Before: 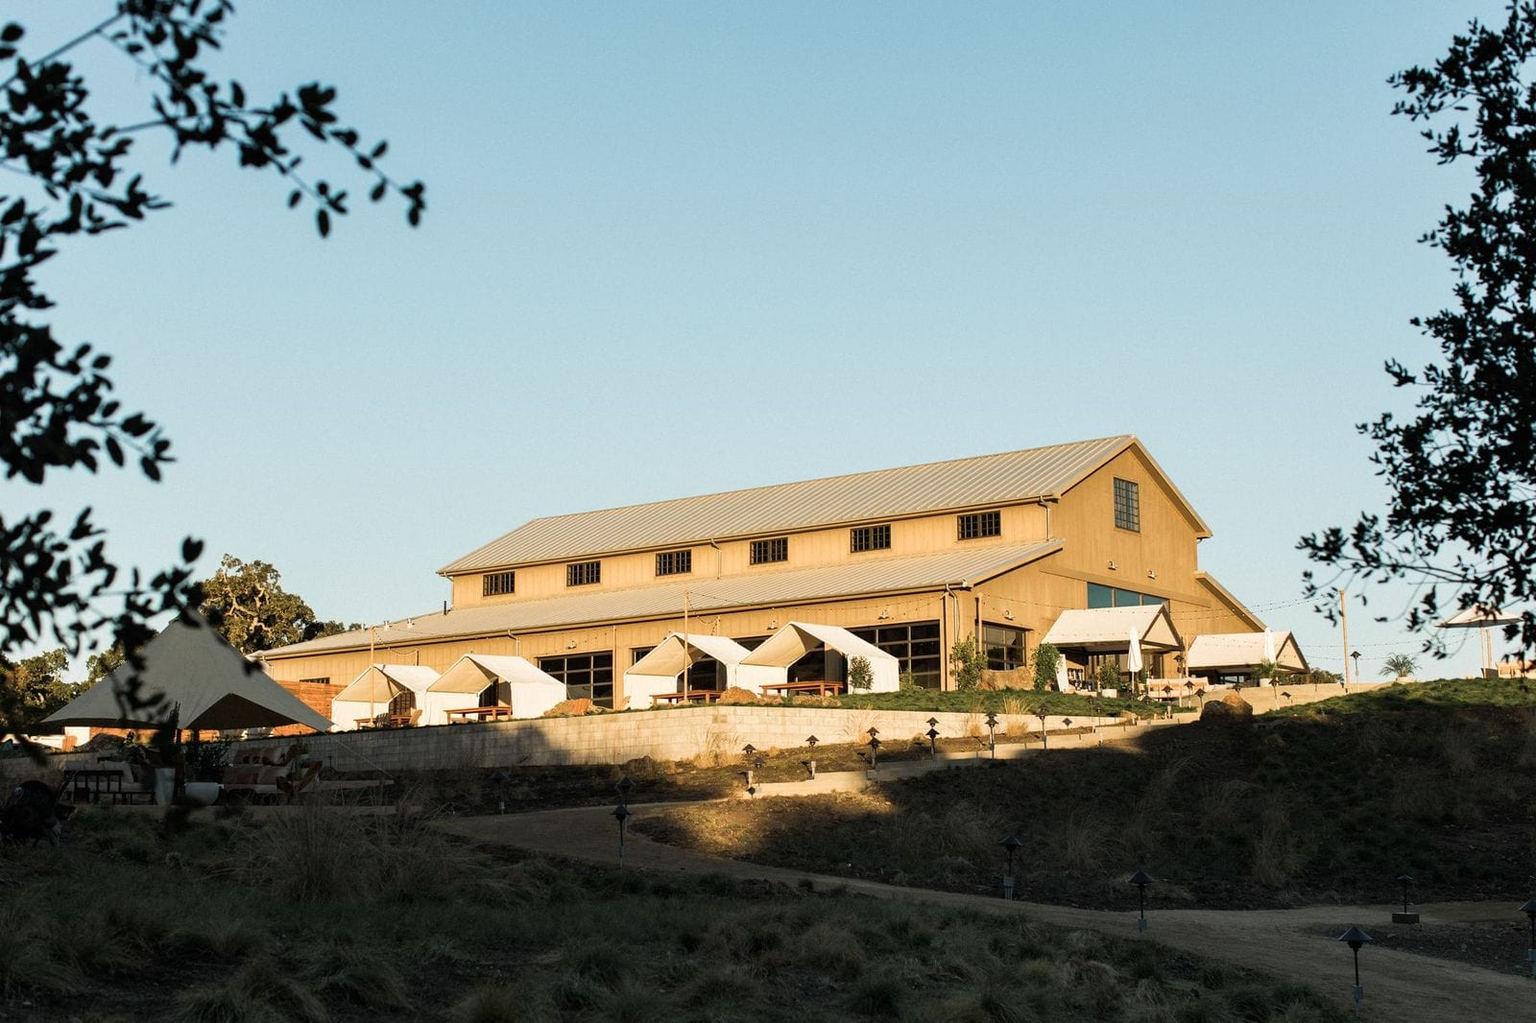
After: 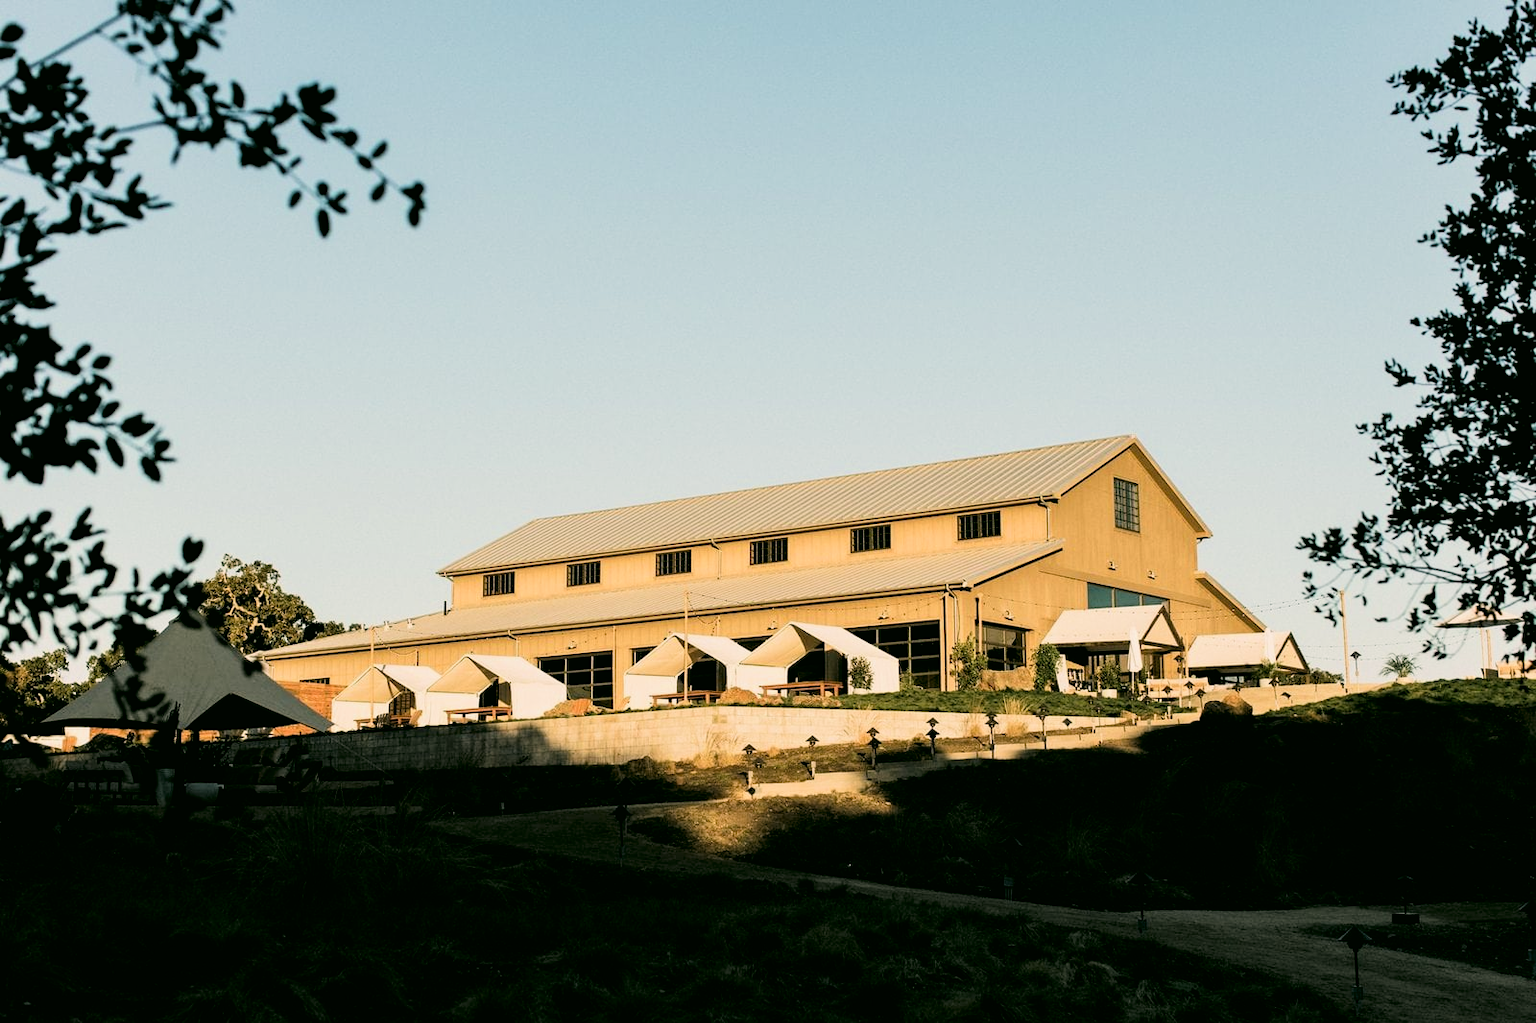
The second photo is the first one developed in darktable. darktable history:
filmic rgb: middle gray luminance 10.04%, black relative exposure -8.58 EV, white relative exposure 3.32 EV, target black luminance 0%, hardness 5.2, latitude 44.61%, contrast 1.308, highlights saturation mix 4.02%, shadows ↔ highlights balance 24.6%
color correction: highlights a* 4.33, highlights b* 4.91, shadows a* -7.36, shadows b* 4.69
